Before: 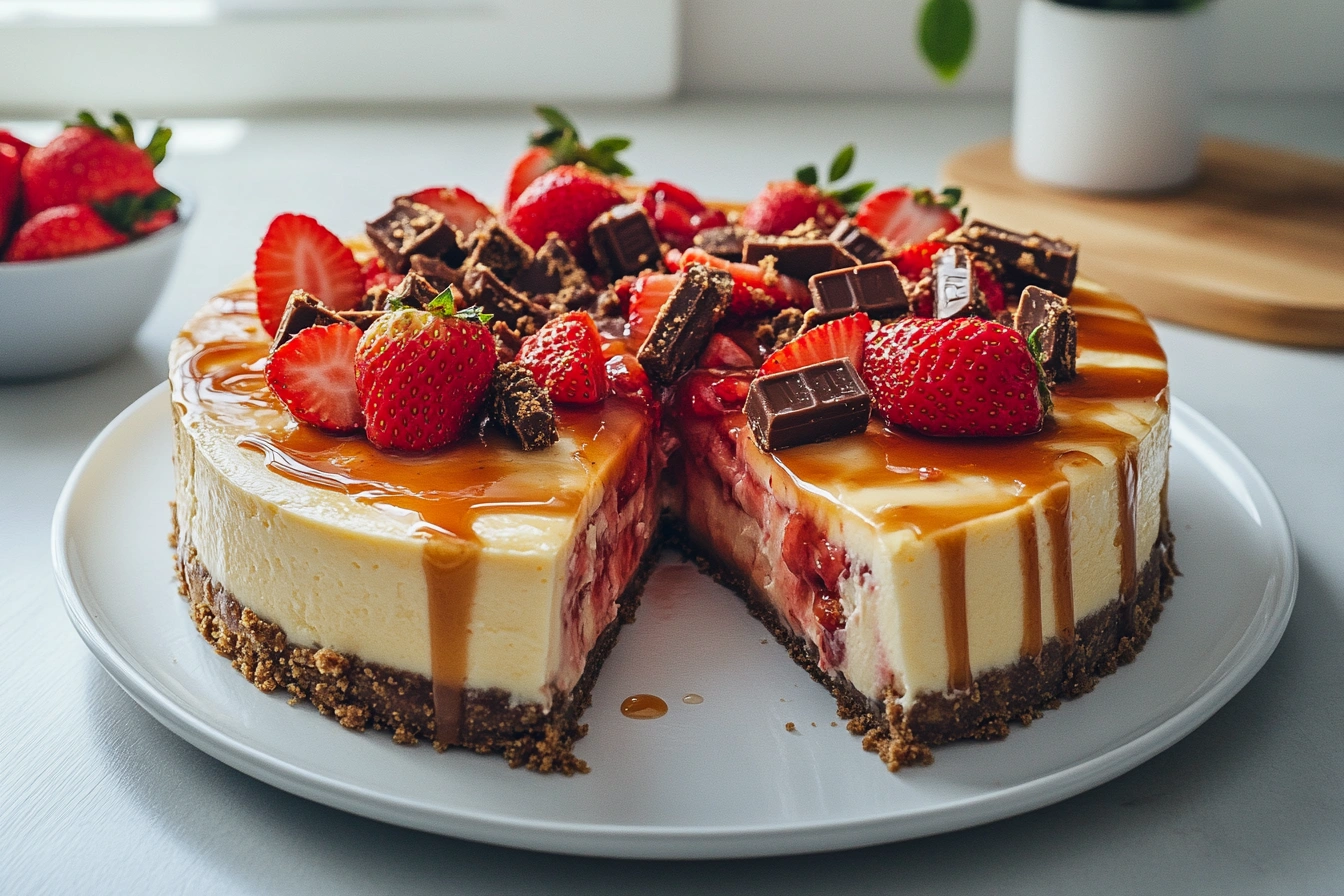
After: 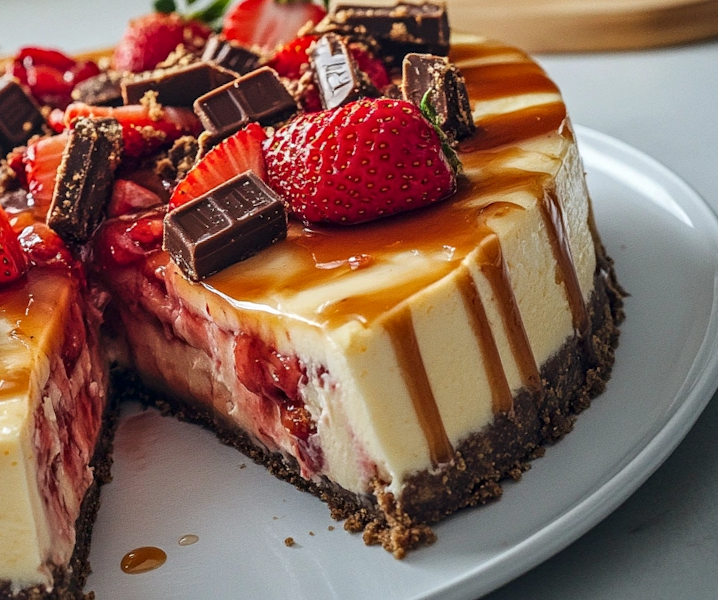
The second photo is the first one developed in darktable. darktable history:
rotate and perspective: rotation -14.8°, crop left 0.1, crop right 0.903, crop top 0.25, crop bottom 0.748
local contrast: on, module defaults
crop: left 41.402%
